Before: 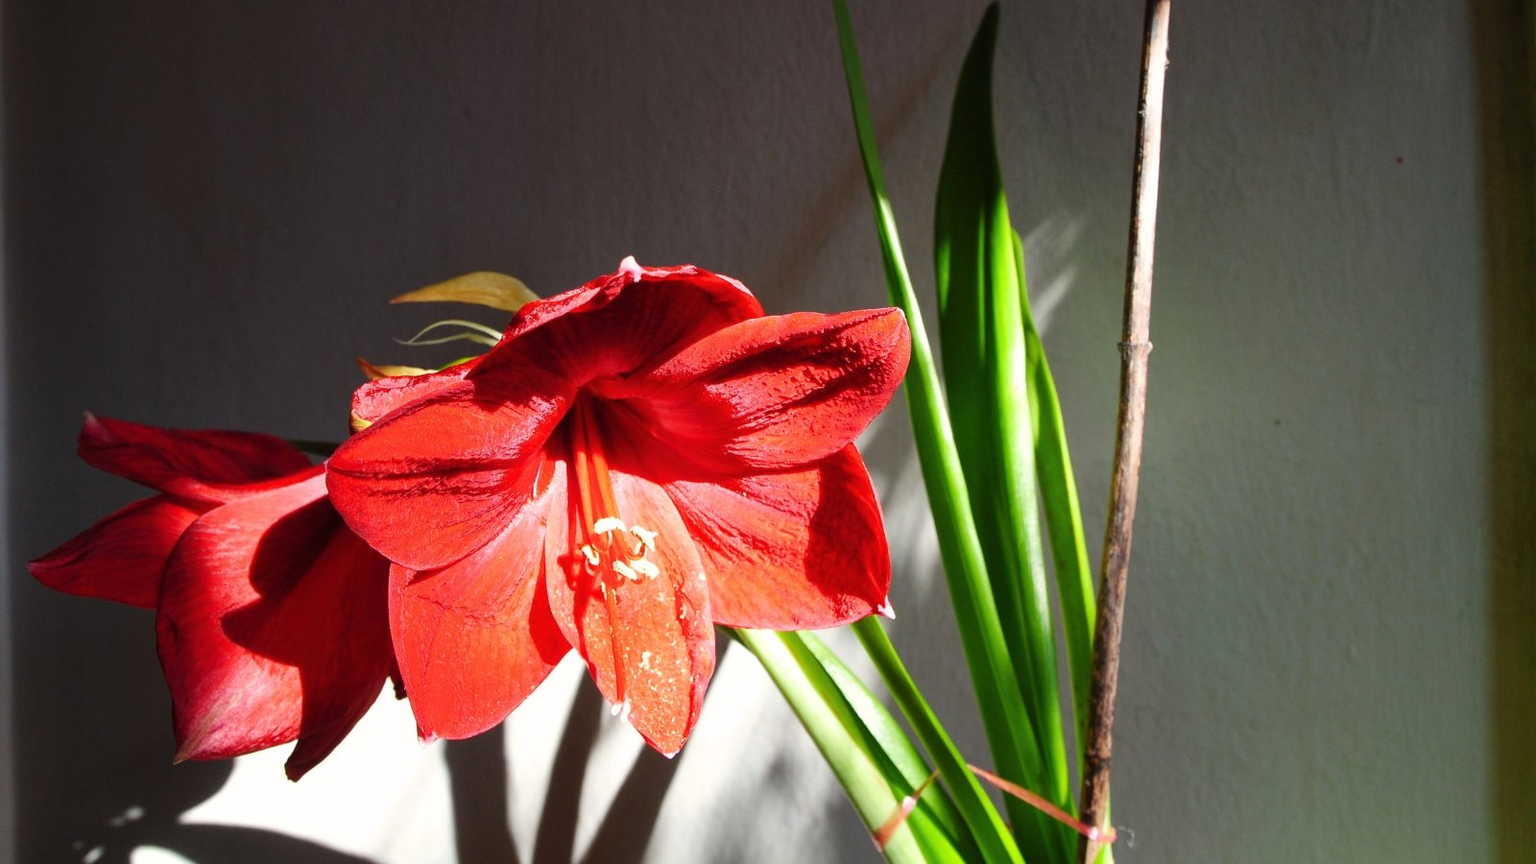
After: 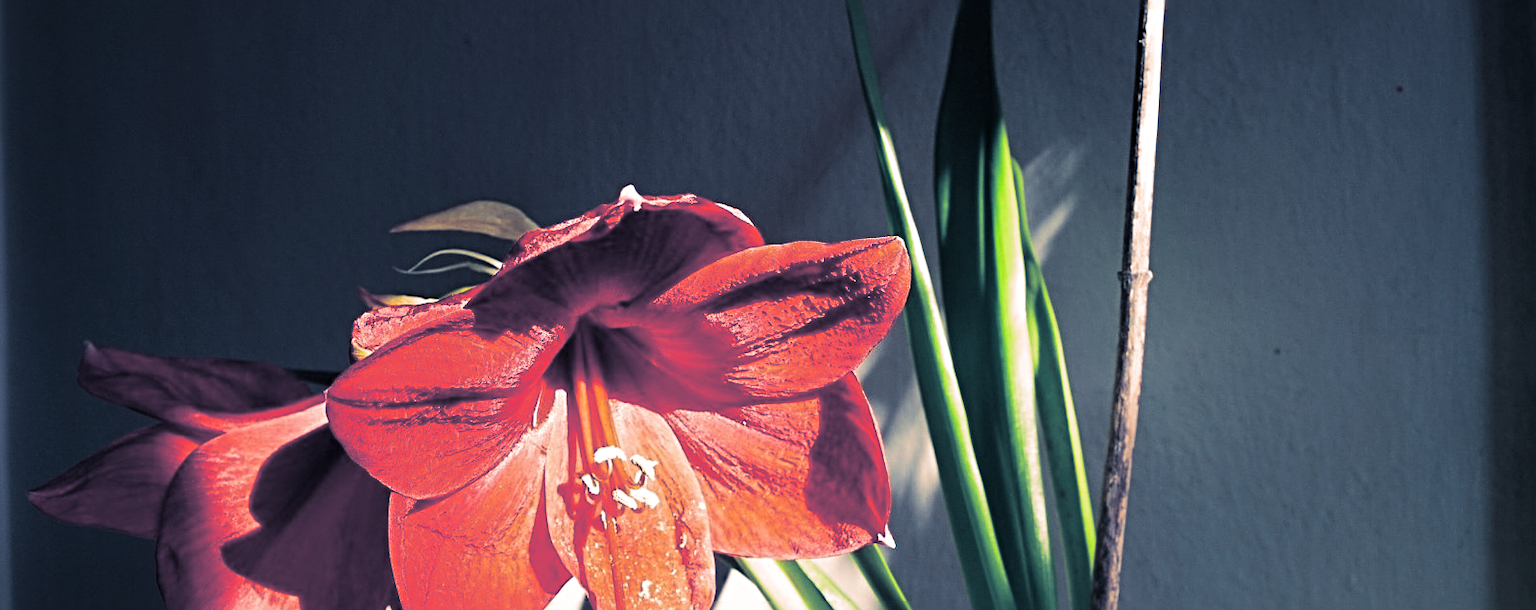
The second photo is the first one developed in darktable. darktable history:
split-toning: shadows › hue 226.8°, shadows › saturation 0.56, highlights › hue 28.8°, balance -40, compress 0%
crop and rotate: top 8.293%, bottom 20.996%
sharpen: radius 4
color balance: mode lift, gamma, gain (sRGB)
